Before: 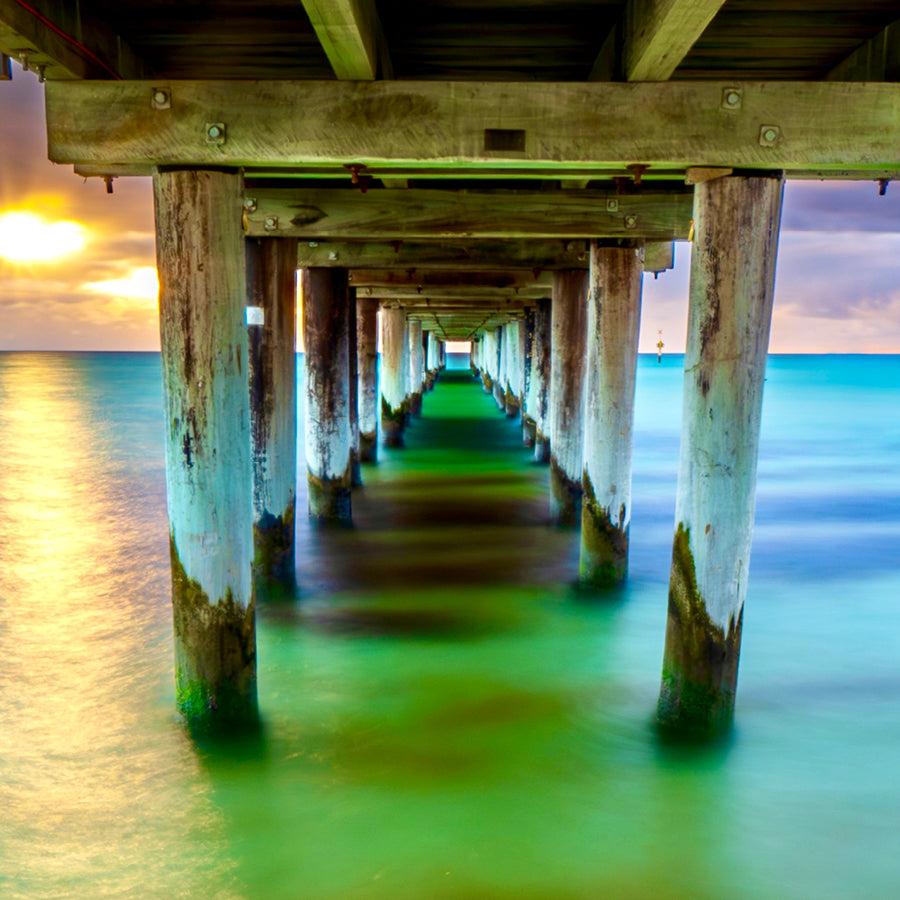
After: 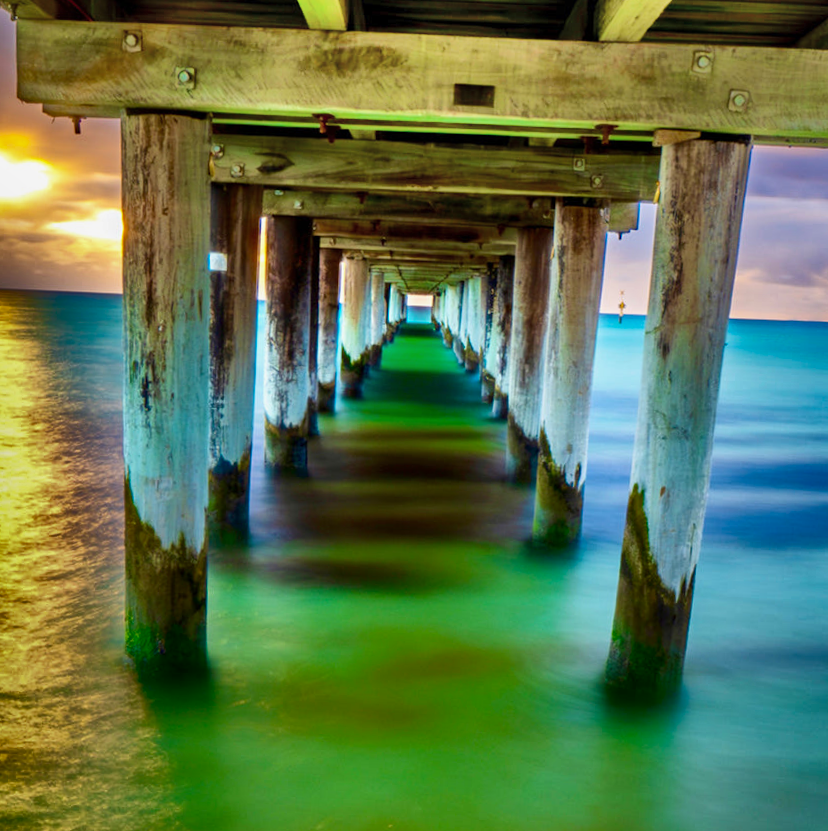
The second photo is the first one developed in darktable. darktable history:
shadows and highlights: radius 123.54, shadows 98.39, white point adjustment -3.08, highlights -98.25, soften with gaussian
crop and rotate: angle -2.09°, left 3.151%, top 3.713%, right 1.452%, bottom 0.637%
